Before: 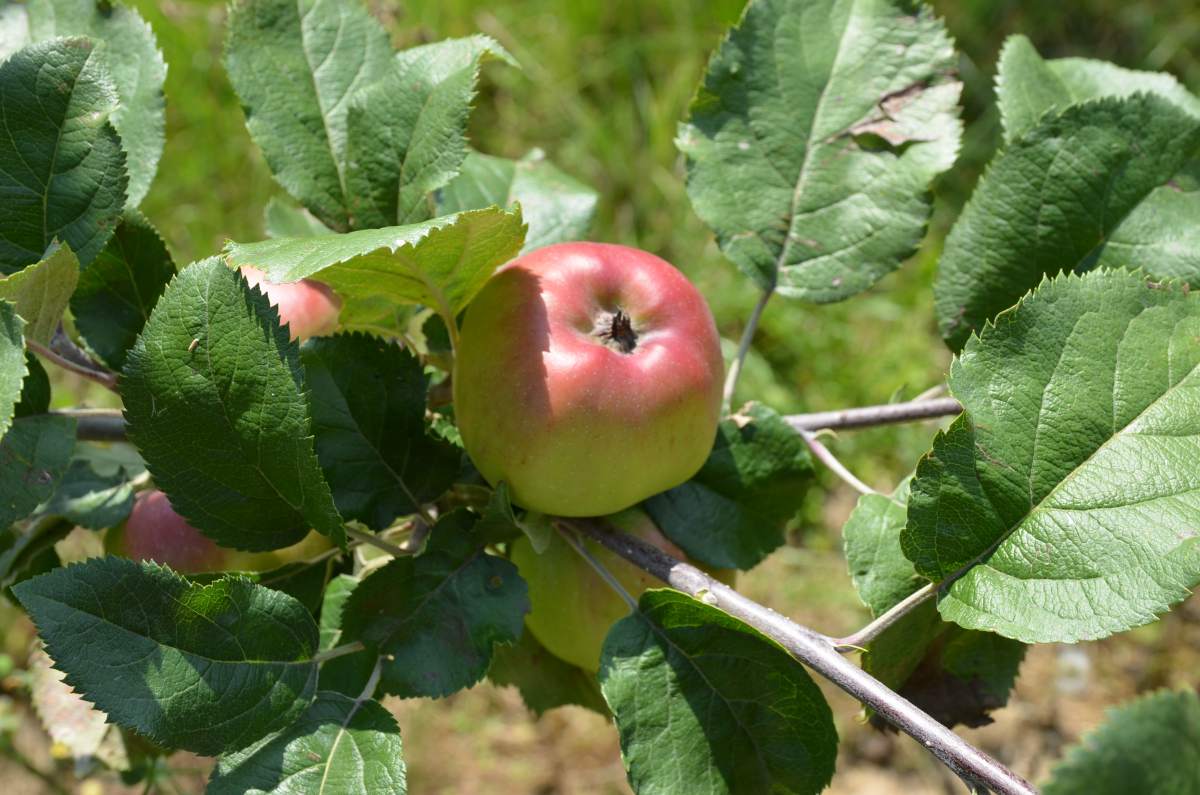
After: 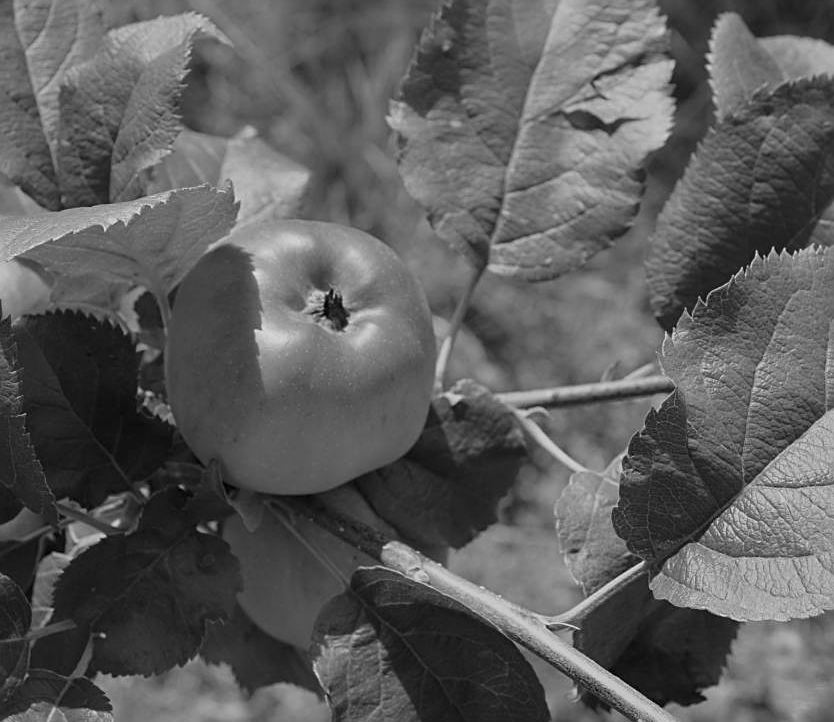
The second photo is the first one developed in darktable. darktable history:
exposure: compensate highlight preservation false
sharpen: on, module defaults
monochrome: a 79.32, b 81.83, size 1.1
crop and rotate: left 24.034%, top 2.838%, right 6.406%, bottom 6.299%
color correction: highlights a* 2.75, highlights b* 5, shadows a* -2.04, shadows b* -4.84, saturation 0.8
white balance: emerald 1
